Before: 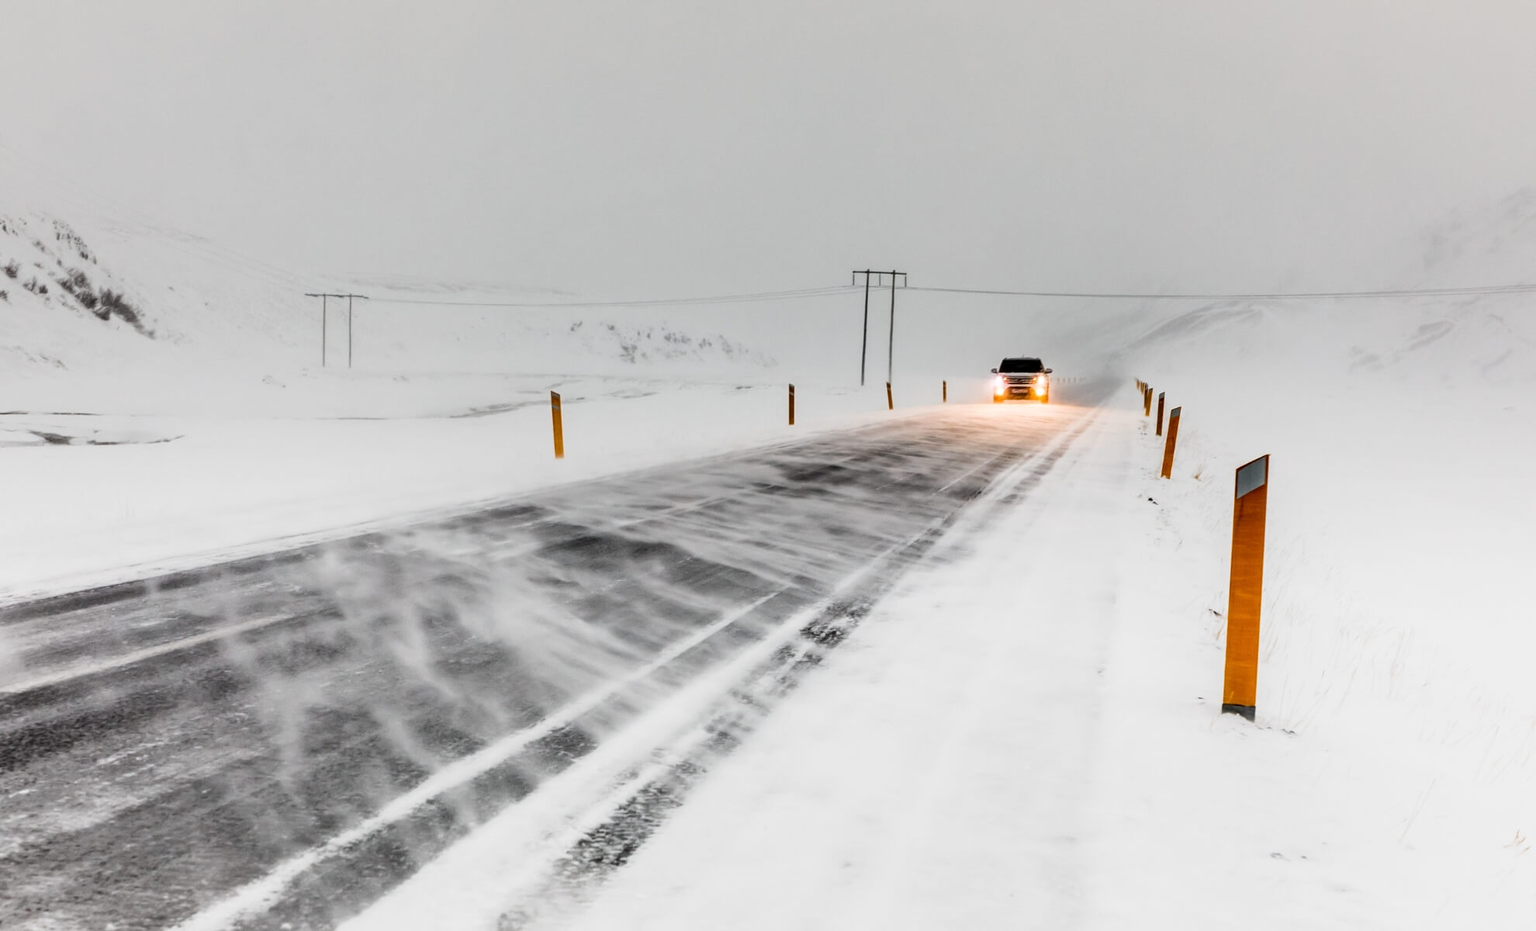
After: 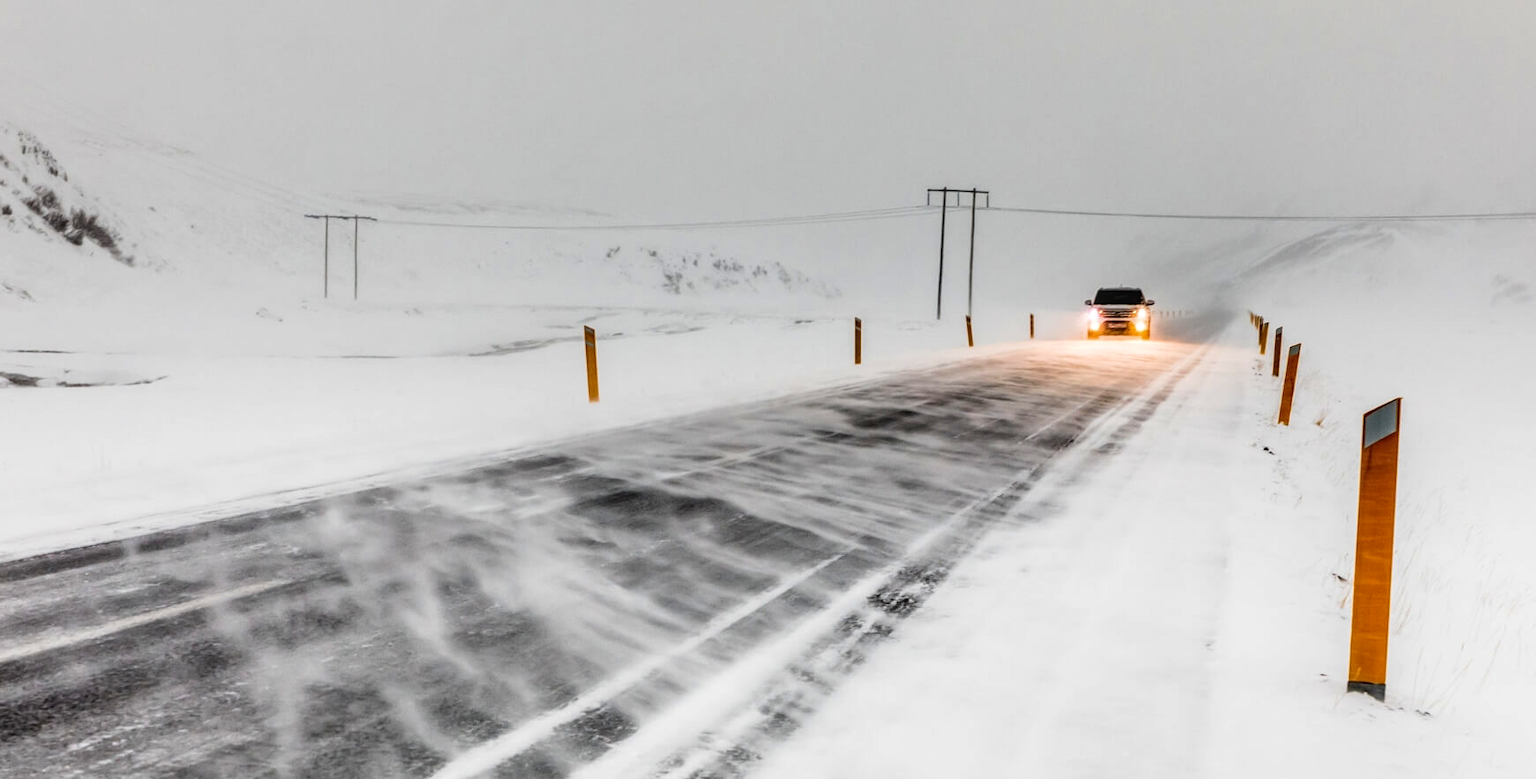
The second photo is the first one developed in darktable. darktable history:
crop and rotate: left 2.425%, top 11.305%, right 9.6%, bottom 15.08%
velvia: on, module defaults
local contrast: on, module defaults
